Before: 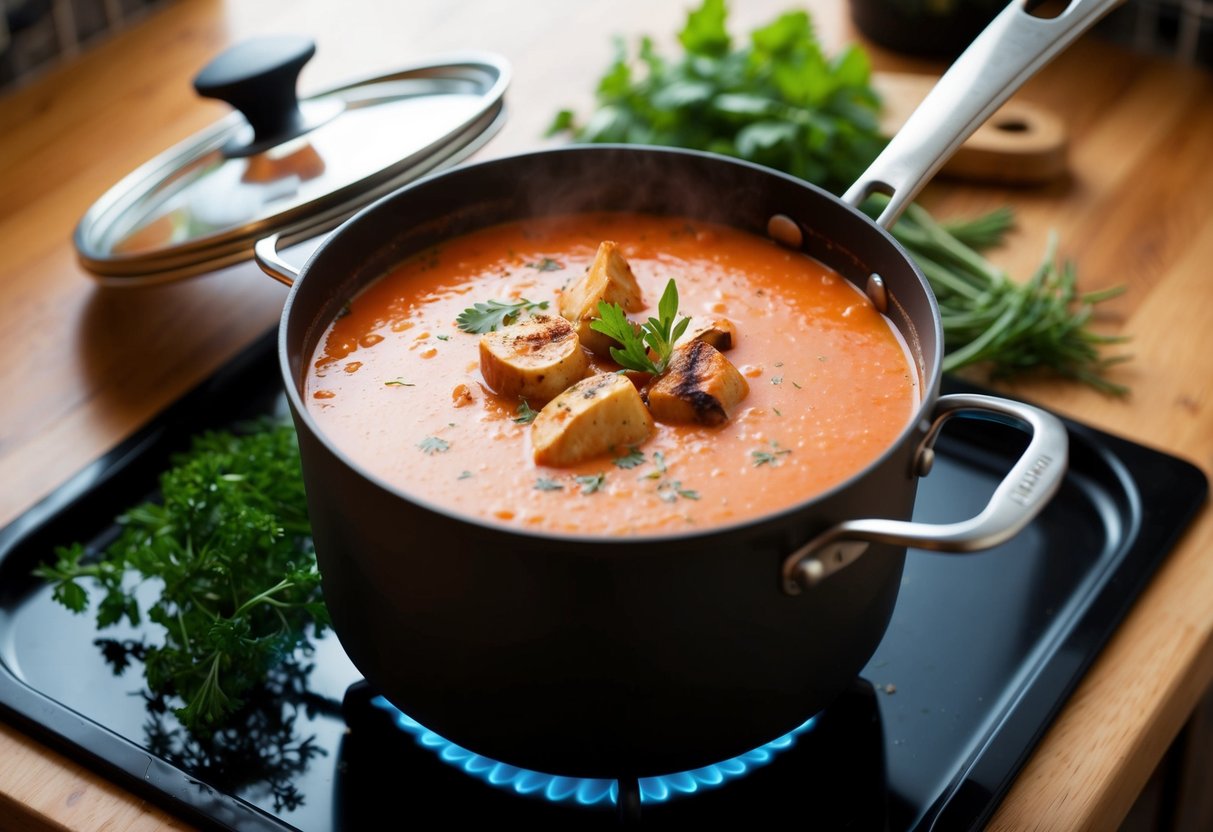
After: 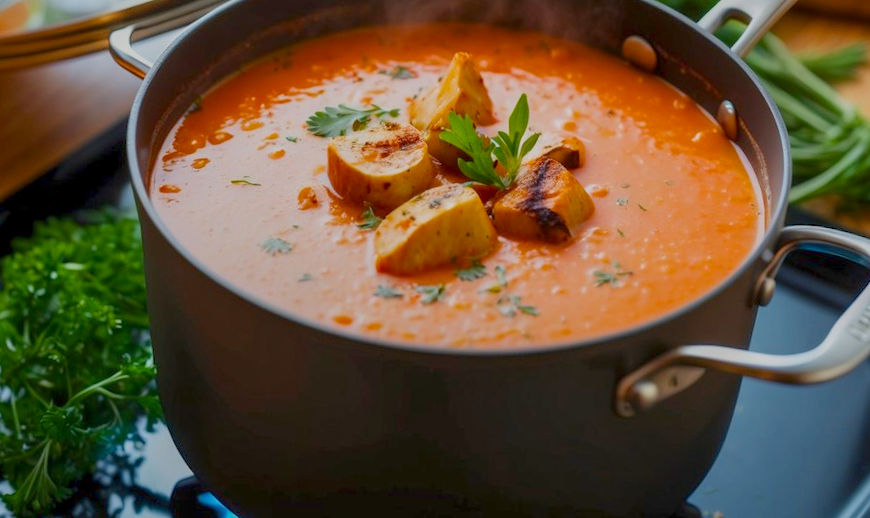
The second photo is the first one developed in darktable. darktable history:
local contrast: highlights 1%, shadows 0%, detail 134%
color balance rgb: white fulcrum 0.086 EV, perceptual saturation grading › global saturation 30.301%, contrast -29.421%
crop and rotate: angle -3.37°, left 9.748%, top 20.544%, right 12.465%, bottom 11.862%
